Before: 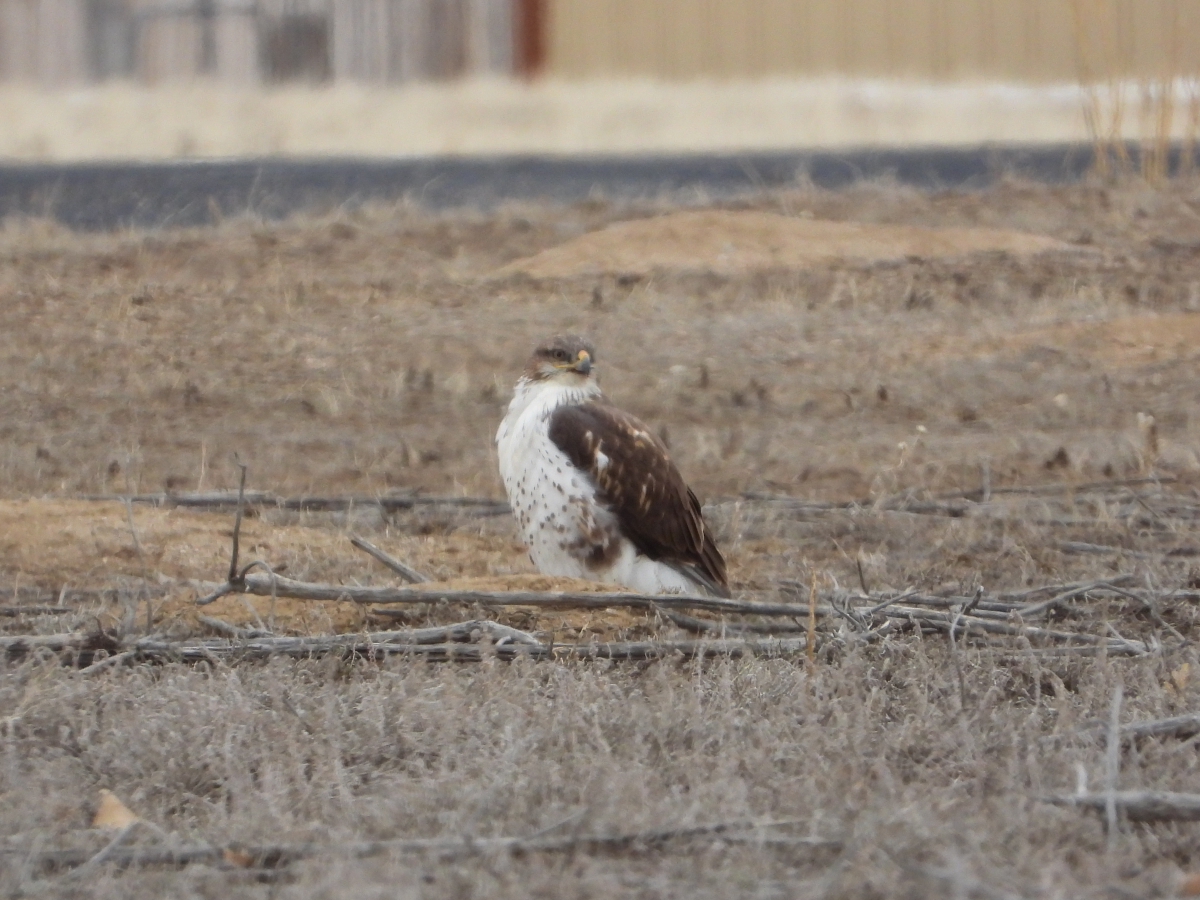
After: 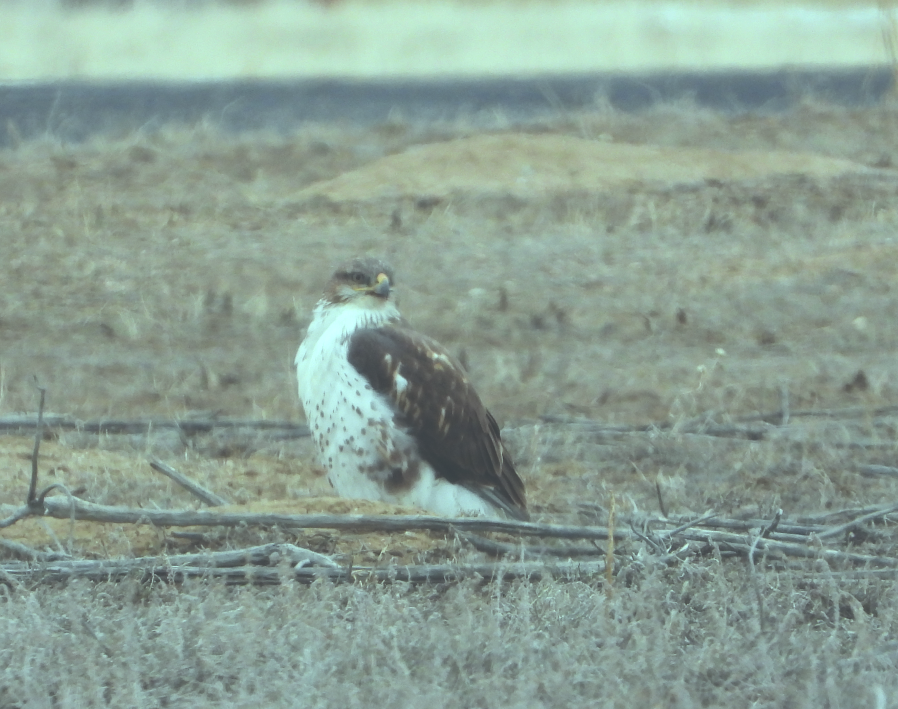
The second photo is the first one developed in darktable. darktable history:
crop: left 16.768%, top 8.653%, right 8.362%, bottom 12.485%
exposure: black level correction -0.041, exposure 0.064 EV, compensate highlight preservation false
color balance: mode lift, gamma, gain (sRGB), lift [0.997, 0.979, 1.021, 1.011], gamma [1, 1.084, 0.916, 0.998], gain [1, 0.87, 1.13, 1.101], contrast 4.55%, contrast fulcrum 38.24%, output saturation 104.09%
